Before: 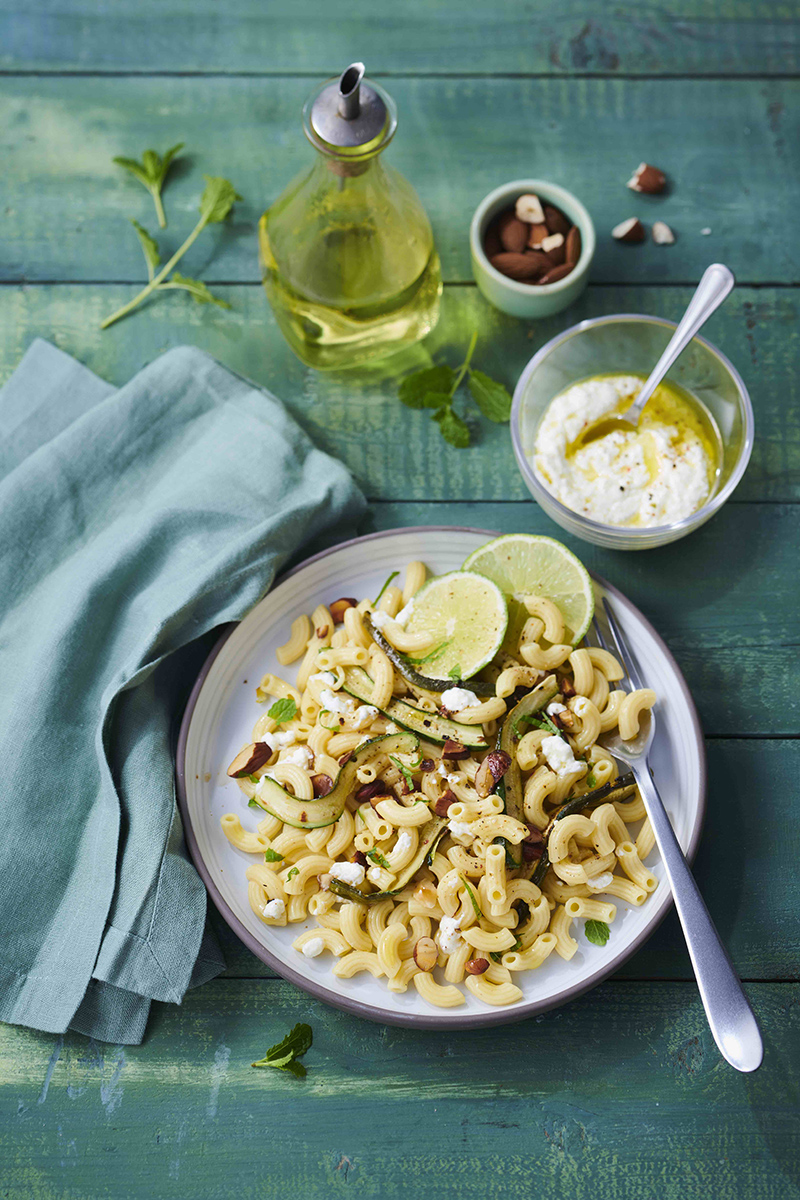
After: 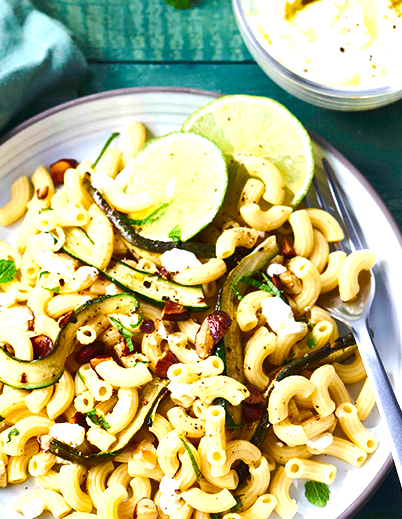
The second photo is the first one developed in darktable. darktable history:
shadows and highlights: shadows 25, highlights -48, soften with gaussian
exposure: black level correction 0, exposure 0.9 EV, compensate exposure bias true, compensate highlight preservation false
white balance: emerald 1
crop: left 35.03%, top 36.625%, right 14.663%, bottom 20.057%
